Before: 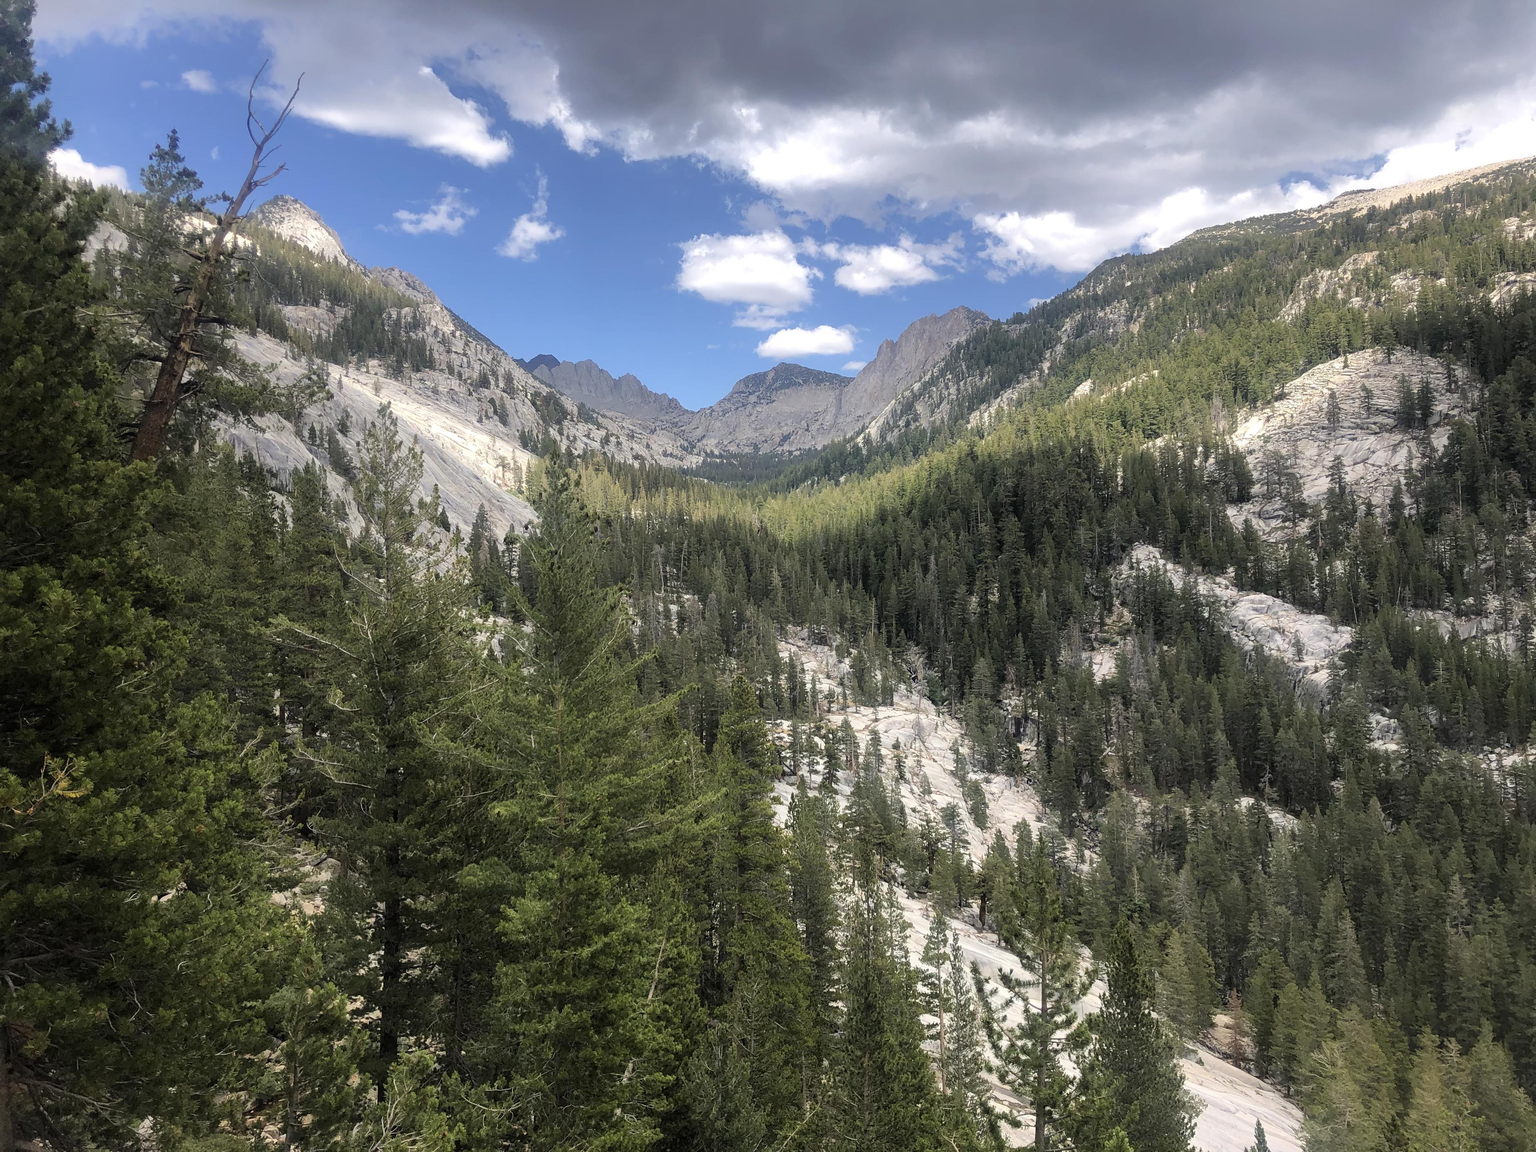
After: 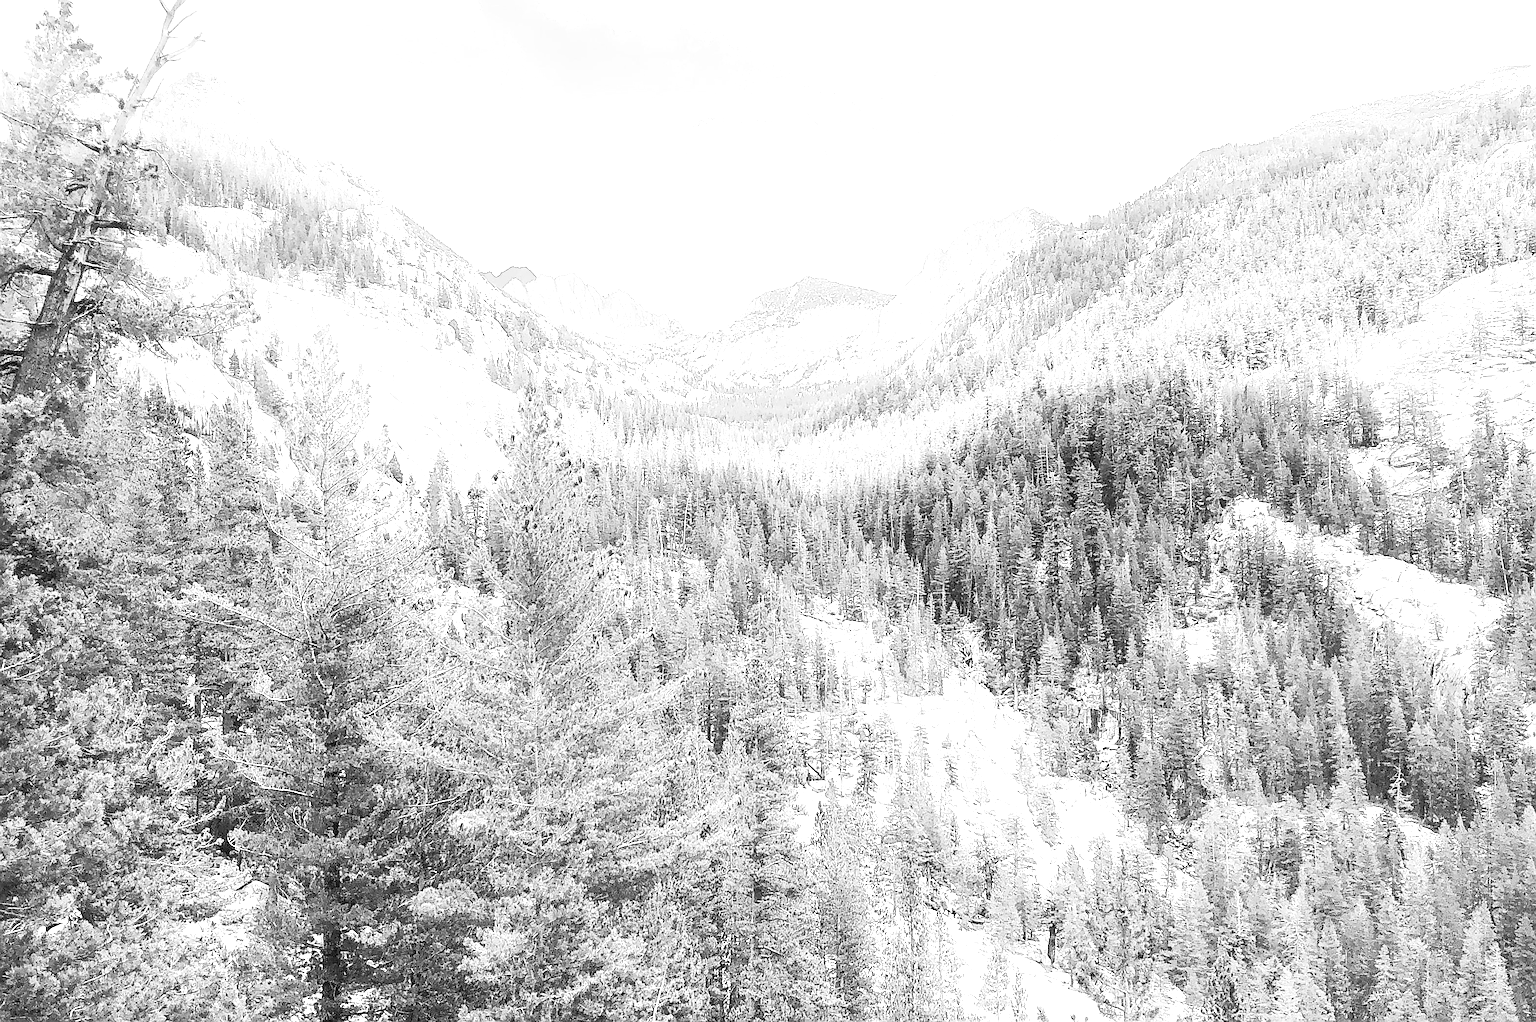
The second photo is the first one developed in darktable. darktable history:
contrast brightness saturation: saturation -0.05
crop: left 7.856%, top 11.836%, right 10.12%, bottom 15.387%
white balance: red 1.08, blue 0.791
exposure: black level correction 0.001, exposure 2.607 EV, compensate exposure bias true, compensate highlight preservation false
tone curve: curves: ch0 [(0, 0.026) (0.172, 0.194) (0.398, 0.437) (0.469, 0.544) (0.612, 0.741) (0.845, 0.926) (1, 0.968)]; ch1 [(0, 0) (0.437, 0.453) (0.472, 0.467) (0.502, 0.502) (0.531, 0.537) (0.574, 0.583) (0.617, 0.64) (0.699, 0.749) (0.859, 0.919) (1, 1)]; ch2 [(0, 0) (0.33, 0.301) (0.421, 0.443) (0.476, 0.502) (0.511, 0.504) (0.553, 0.55) (0.595, 0.586) (0.664, 0.664) (1, 1)], color space Lab, independent channels, preserve colors none
sharpen: radius 1.4, amount 1.25, threshold 0.7
monochrome: a 2.21, b -1.33, size 2.2
